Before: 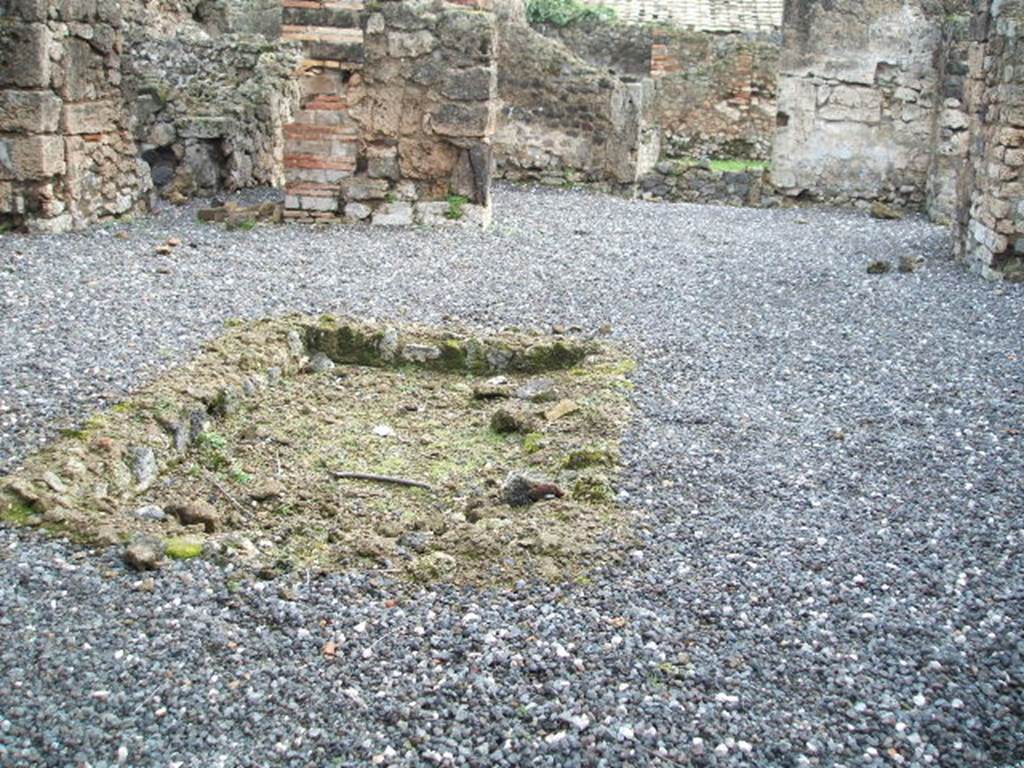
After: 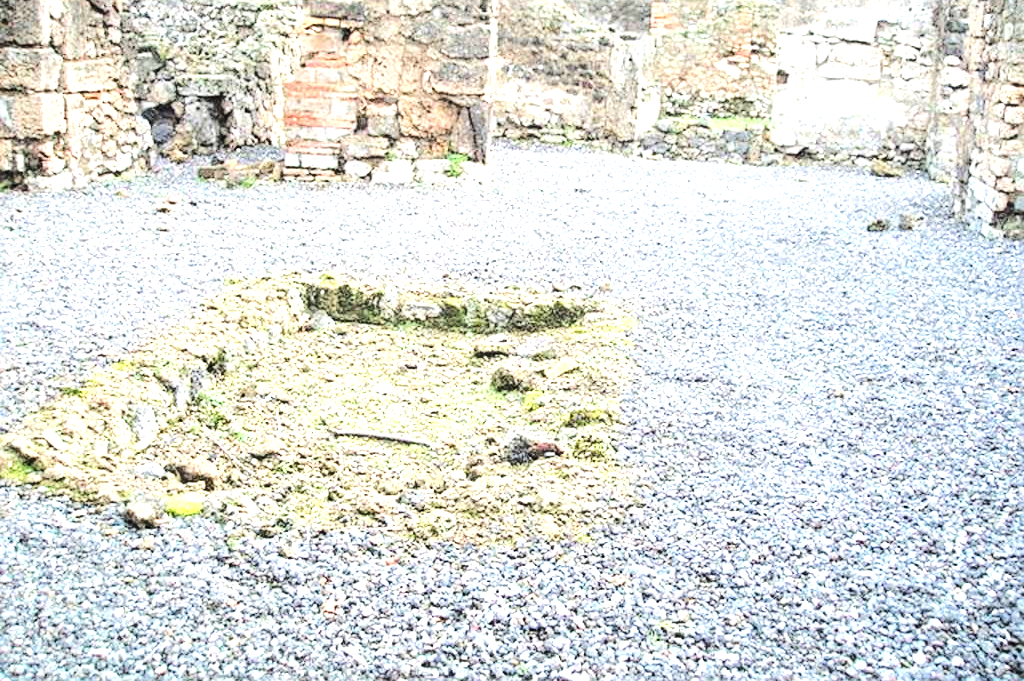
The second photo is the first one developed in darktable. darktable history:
local contrast: on, module defaults
crop and rotate: top 5.575%, bottom 5.632%
exposure: black level correction 0, exposure 1.278 EV, compensate highlight preservation false
sharpen: on, module defaults
tone curve: curves: ch0 [(0, 0) (0.003, 0.002) (0.011, 0.008) (0.025, 0.017) (0.044, 0.027) (0.069, 0.037) (0.1, 0.052) (0.136, 0.074) (0.177, 0.11) (0.224, 0.155) (0.277, 0.237) (0.335, 0.34) (0.399, 0.467) (0.468, 0.584) (0.543, 0.683) (0.623, 0.762) (0.709, 0.827) (0.801, 0.888) (0.898, 0.947) (1, 1)]
